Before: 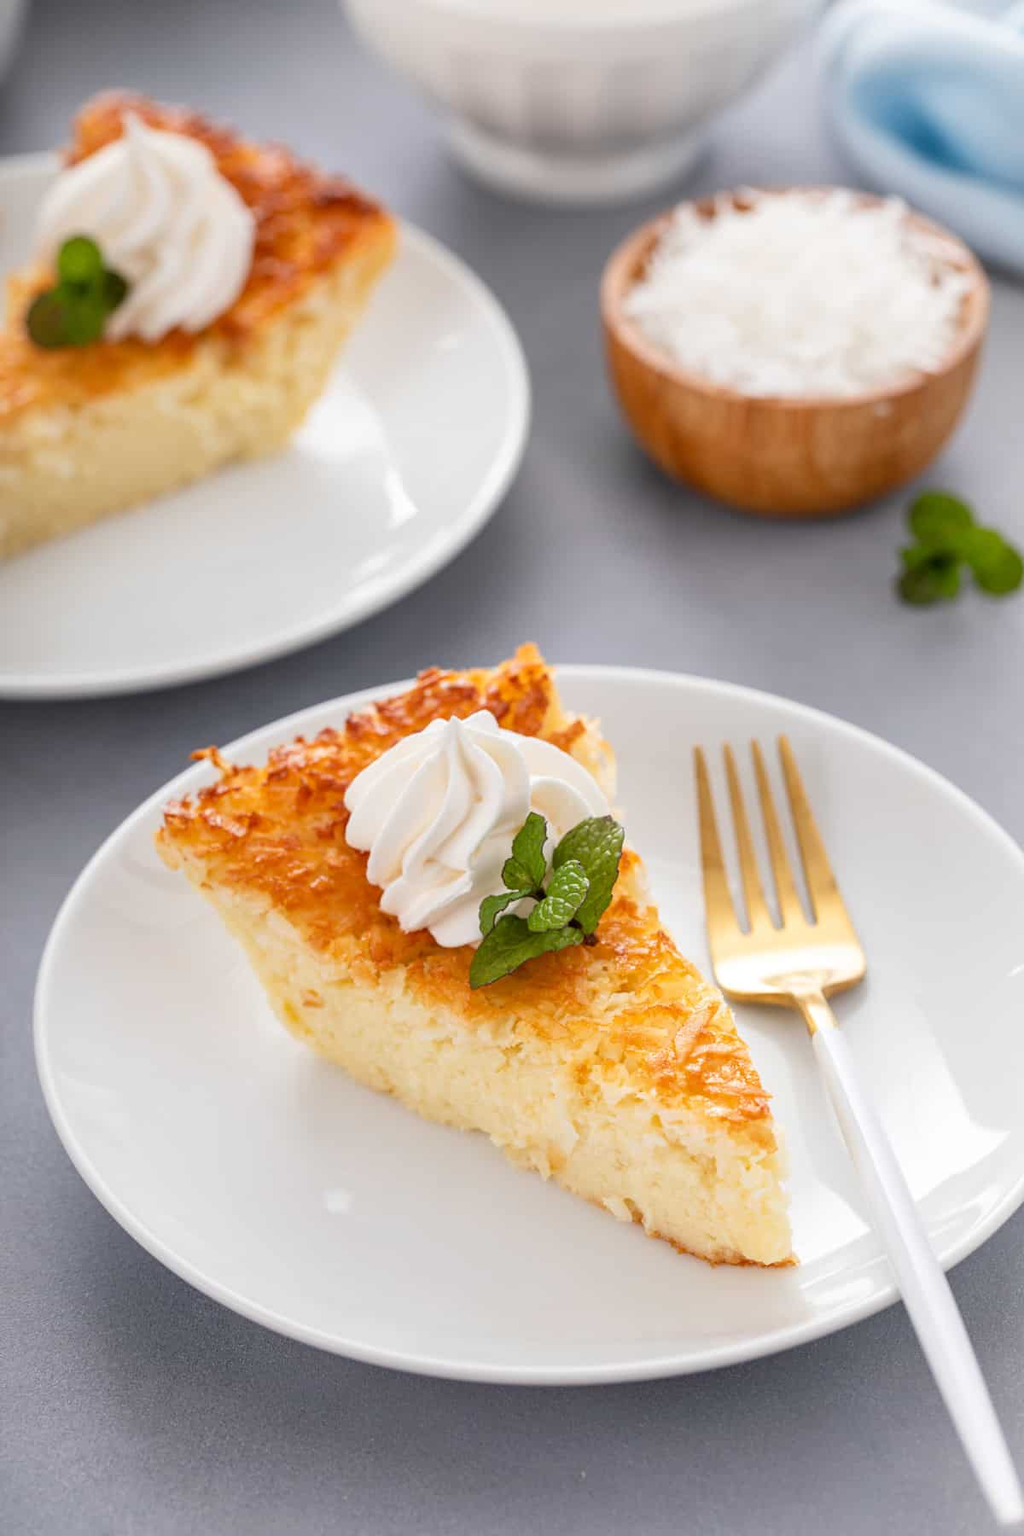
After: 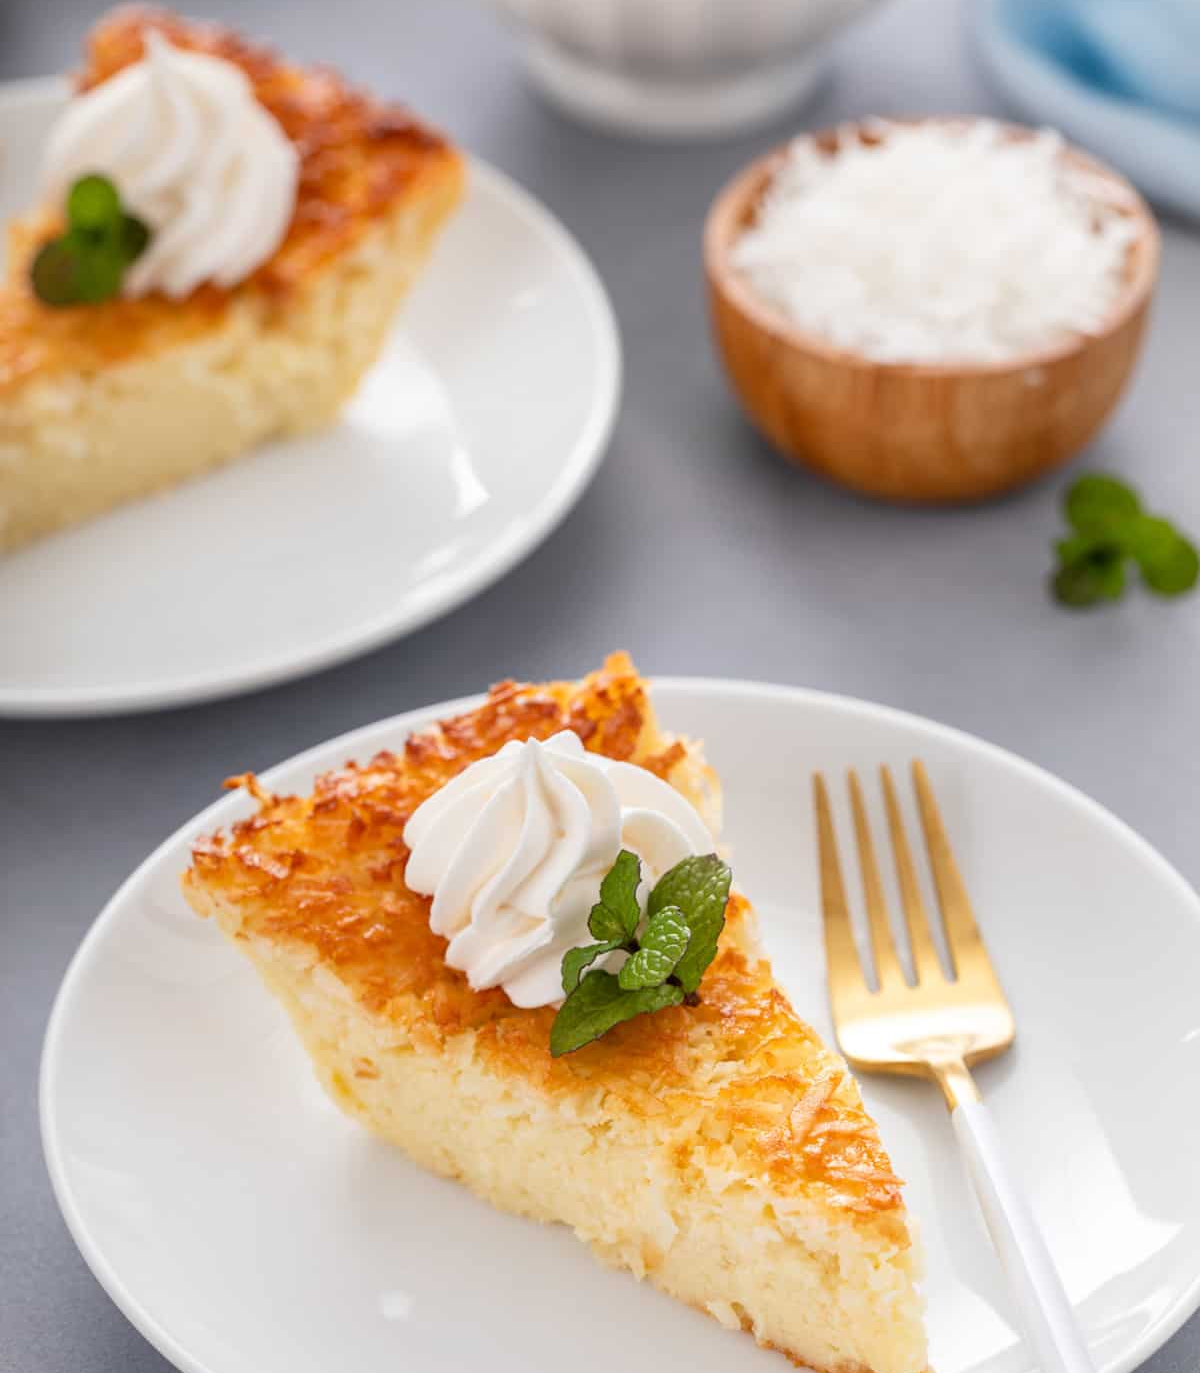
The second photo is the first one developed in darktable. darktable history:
crop: top 5.677%, bottom 18.013%
